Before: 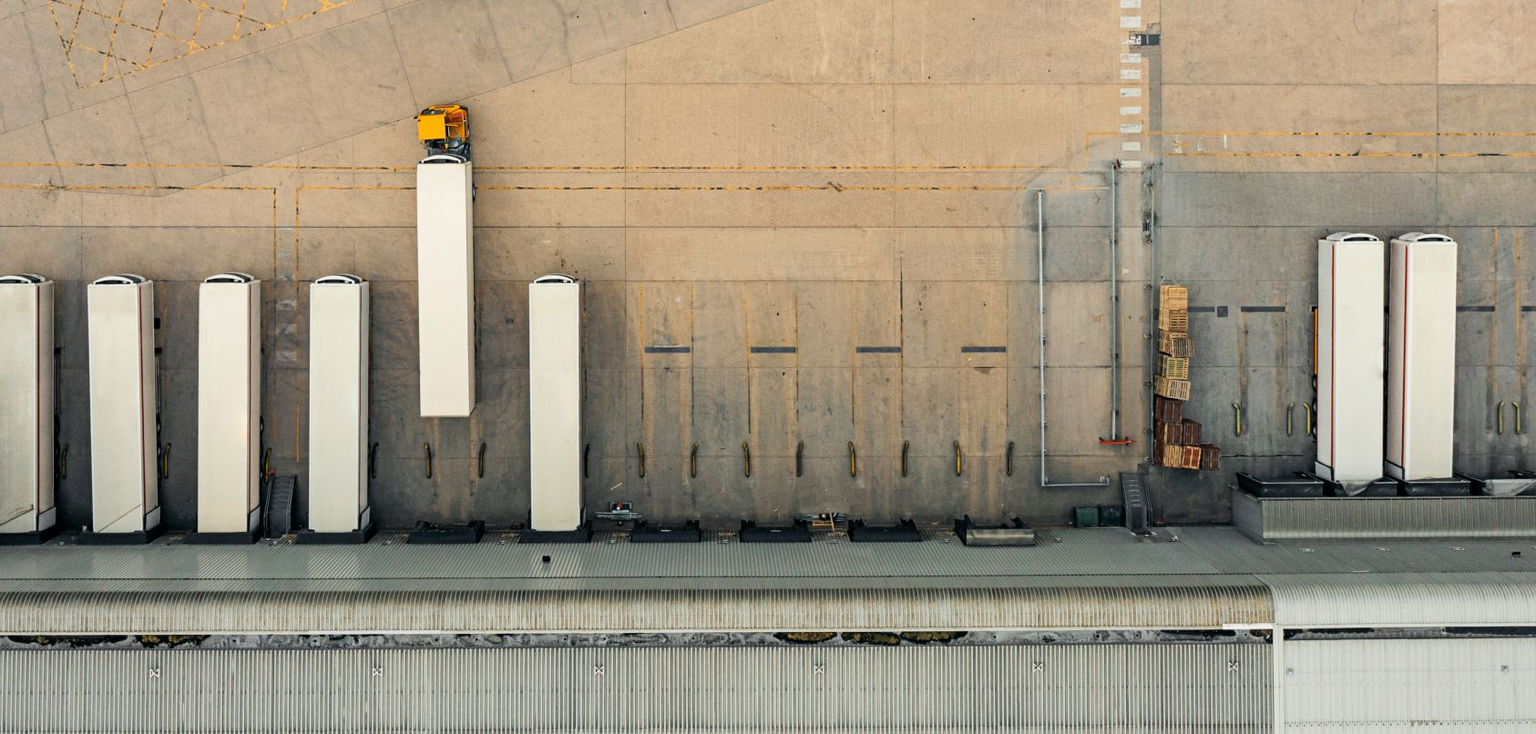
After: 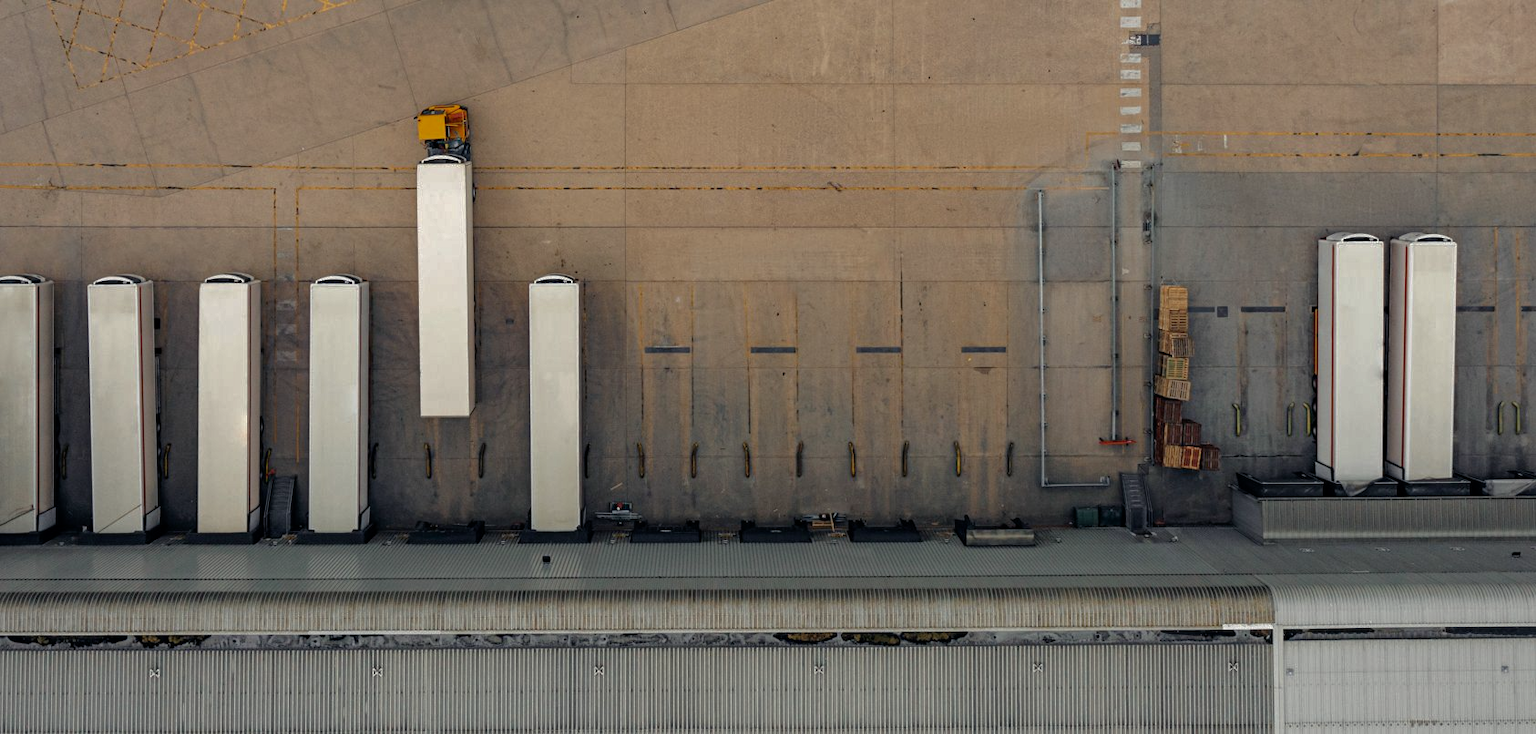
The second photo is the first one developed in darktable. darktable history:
color balance: gamma [0.9, 0.988, 0.975, 1.025], gain [1.05, 1, 1, 1]
base curve: curves: ch0 [(0, 0) (0.841, 0.609) (1, 1)]
